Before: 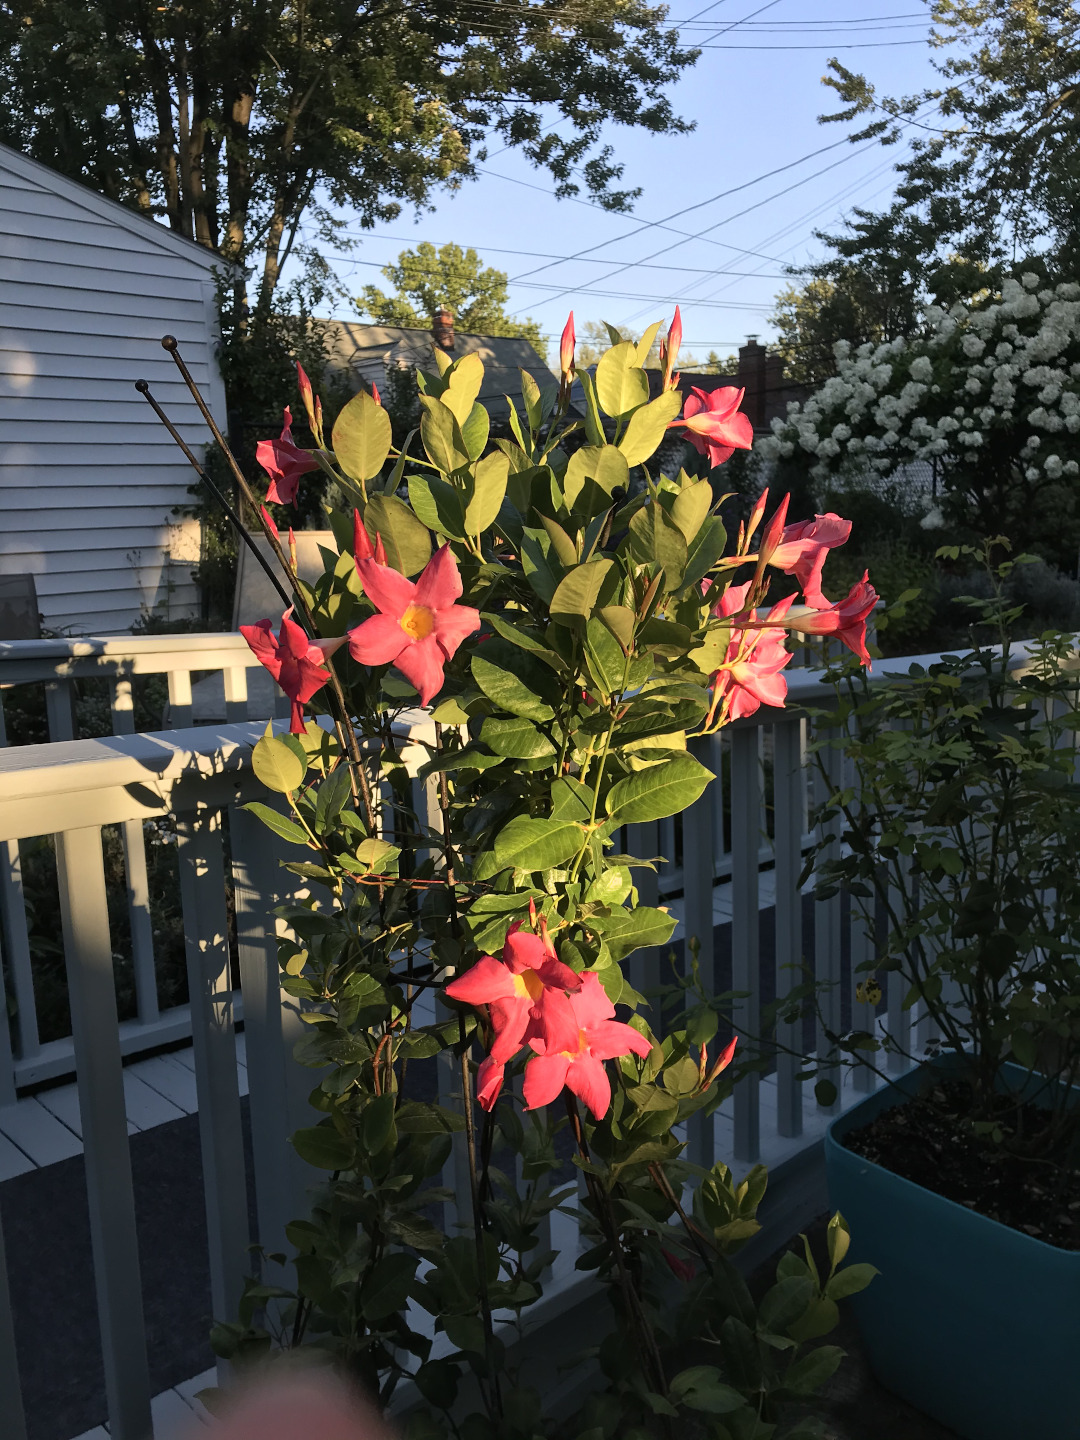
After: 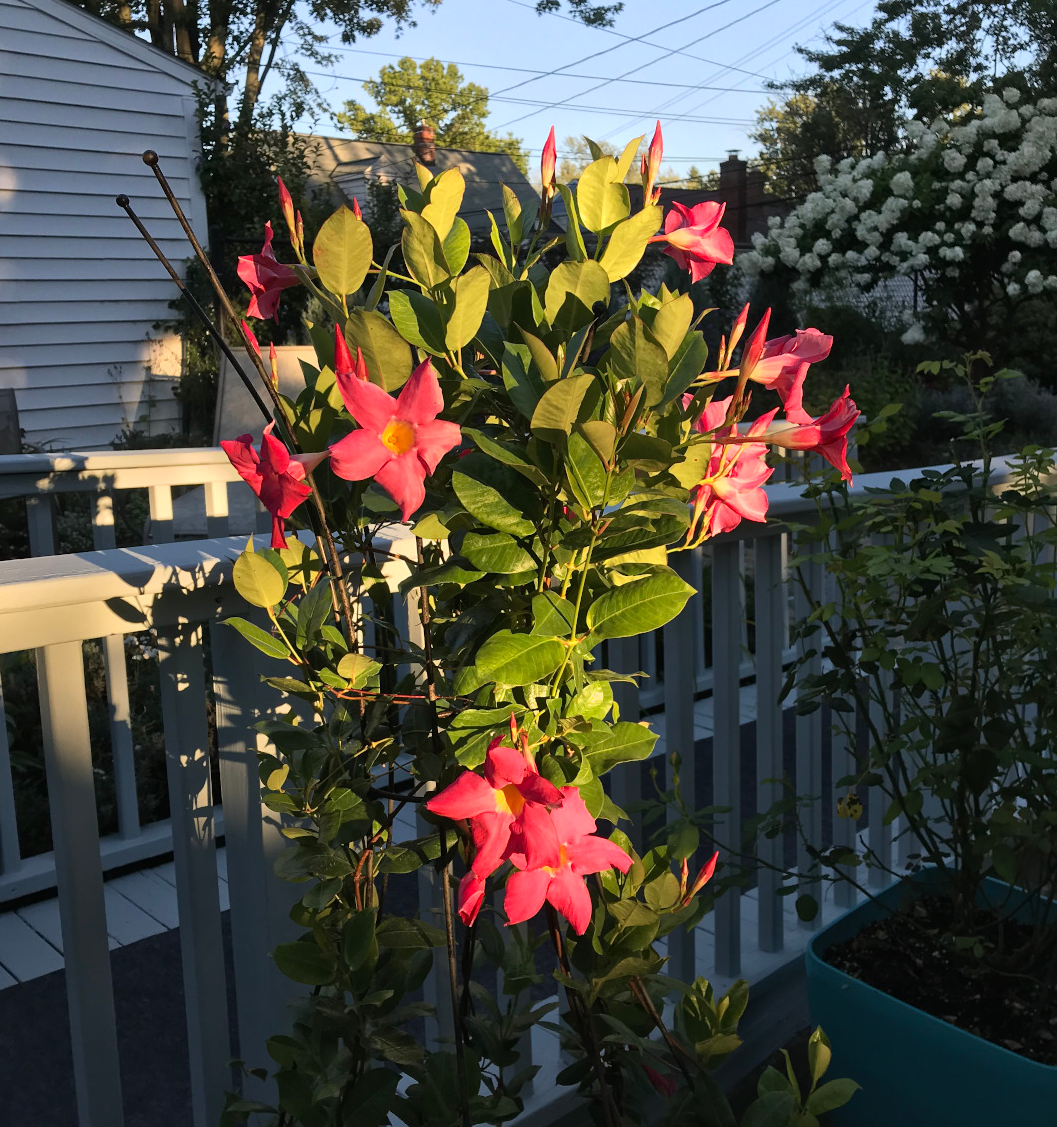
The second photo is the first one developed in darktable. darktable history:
crop and rotate: left 1.843%, top 12.907%, right 0.218%, bottom 8.788%
